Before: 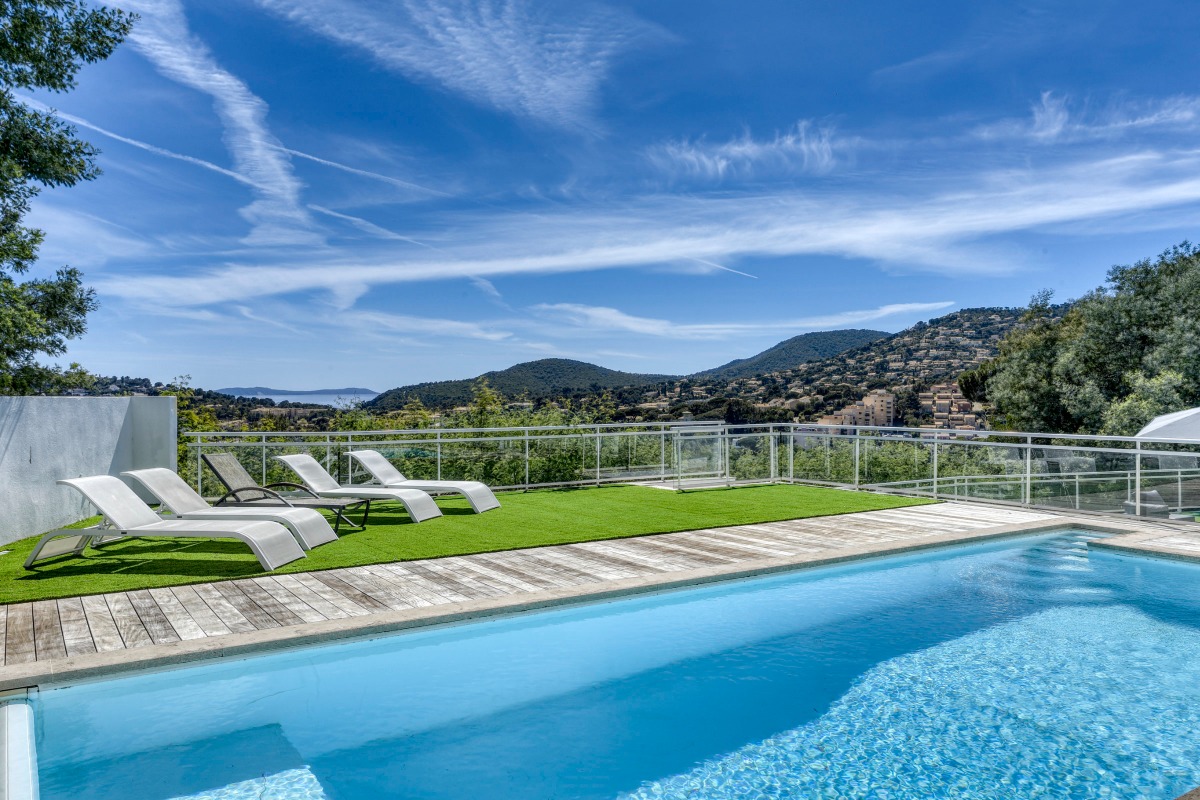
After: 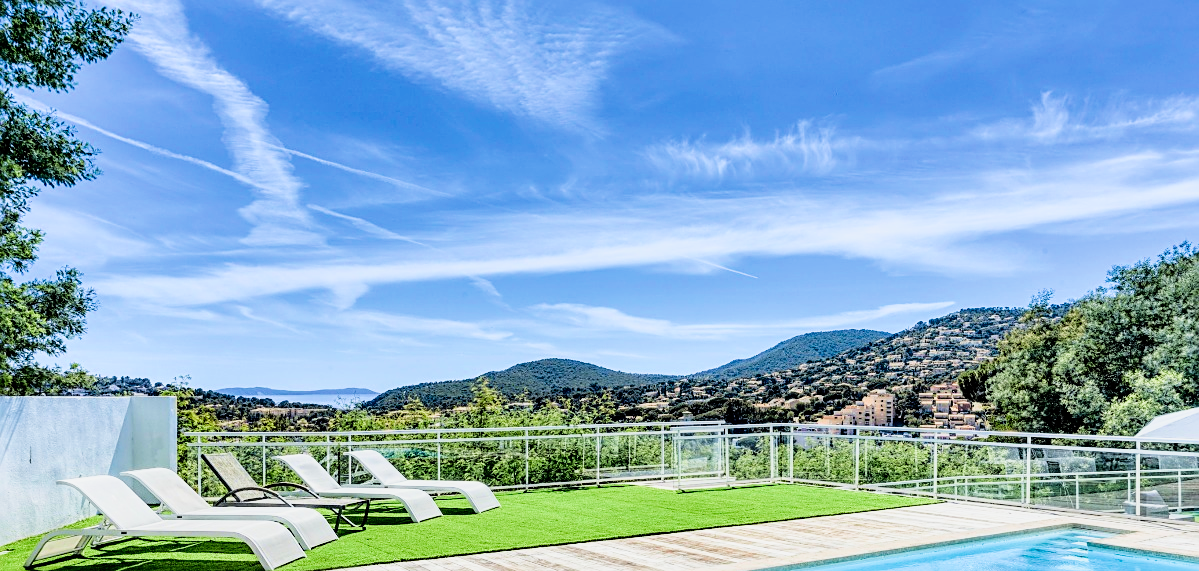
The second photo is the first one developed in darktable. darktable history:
crop: right 0%, bottom 28.58%
tone equalizer: -8 EV -0.393 EV, -7 EV -0.416 EV, -6 EV -0.309 EV, -5 EV -0.197 EV, -3 EV 0.213 EV, -2 EV 0.337 EV, -1 EV 0.385 EV, +0 EV 0.424 EV
filmic rgb: black relative exposure -7.65 EV, white relative exposure 4.56 EV, hardness 3.61, add noise in highlights 0, color science v3 (2019), use custom middle-gray values true, contrast in highlights soft, enable highlight reconstruction true
sharpen: on, module defaults
local contrast: mode bilateral grid, contrast 9, coarseness 26, detail 111%, midtone range 0.2
exposure: black level correction 0, exposure 0.498 EV, compensate highlight preservation false
tone curve: curves: ch0 [(0, 0) (0.091, 0.077) (0.389, 0.458) (0.745, 0.82) (0.844, 0.908) (0.909, 0.942) (1, 0.973)]; ch1 [(0, 0) (0.437, 0.404) (0.5, 0.5) (0.529, 0.55) (0.58, 0.6) (0.616, 0.649) (1, 1)]; ch2 [(0, 0) (0.442, 0.415) (0.5, 0.5) (0.535, 0.557) (0.585, 0.62) (1, 1)], color space Lab, independent channels, preserve colors none
